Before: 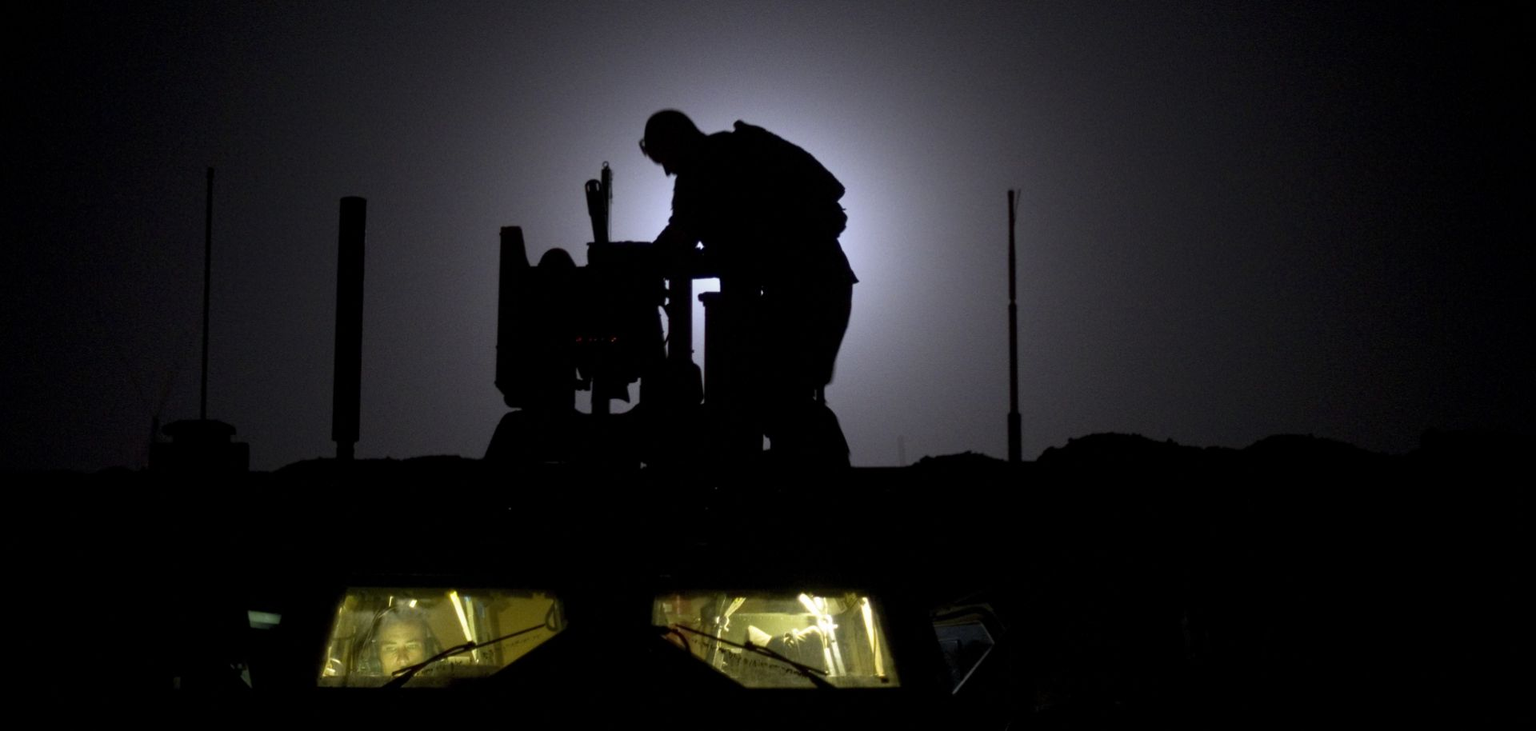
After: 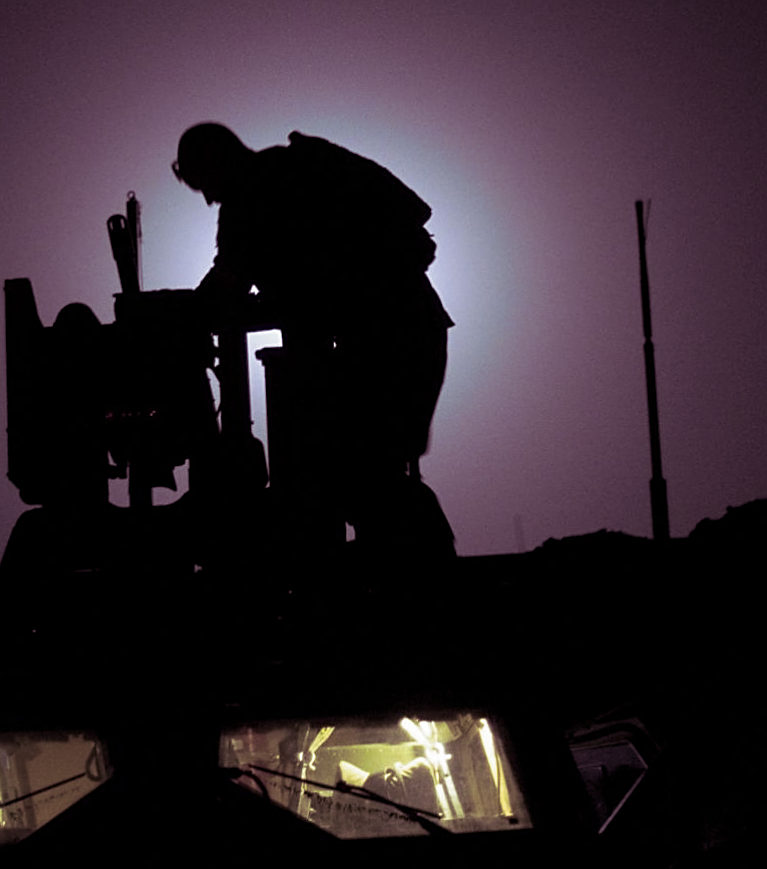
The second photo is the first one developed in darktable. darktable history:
split-toning: shadows › hue 316.8°, shadows › saturation 0.47, highlights › hue 201.6°, highlights › saturation 0, balance -41.97, compress 28.01%
rotate and perspective: rotation -3°, crop left 0.031, crop right 0.968, crop top 0.07, crop bottom 0.93
sharpen: on, module defaults
crop: left 31.229%, right 27.105%
